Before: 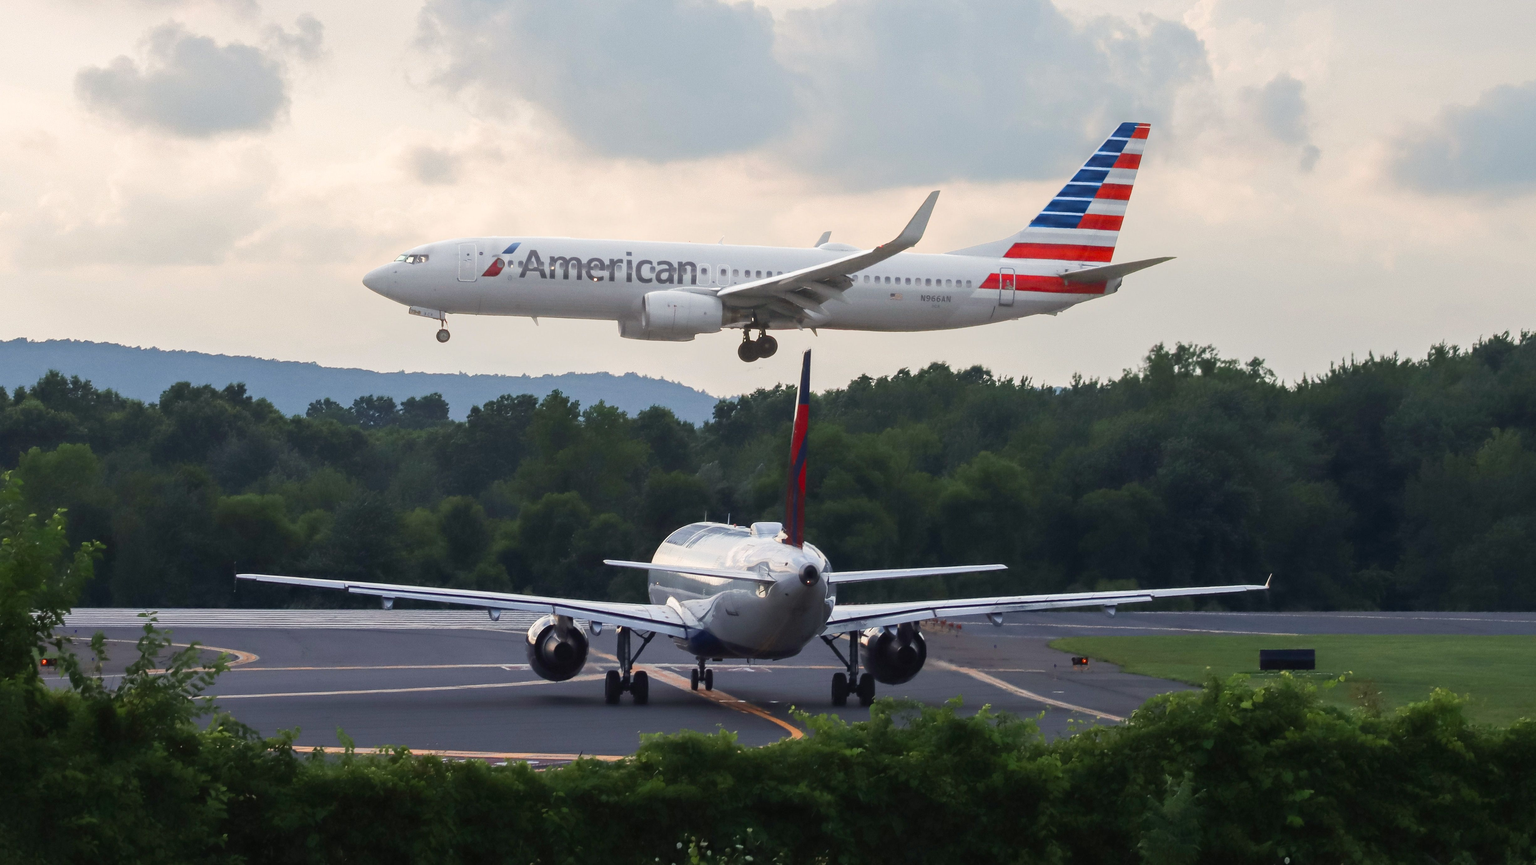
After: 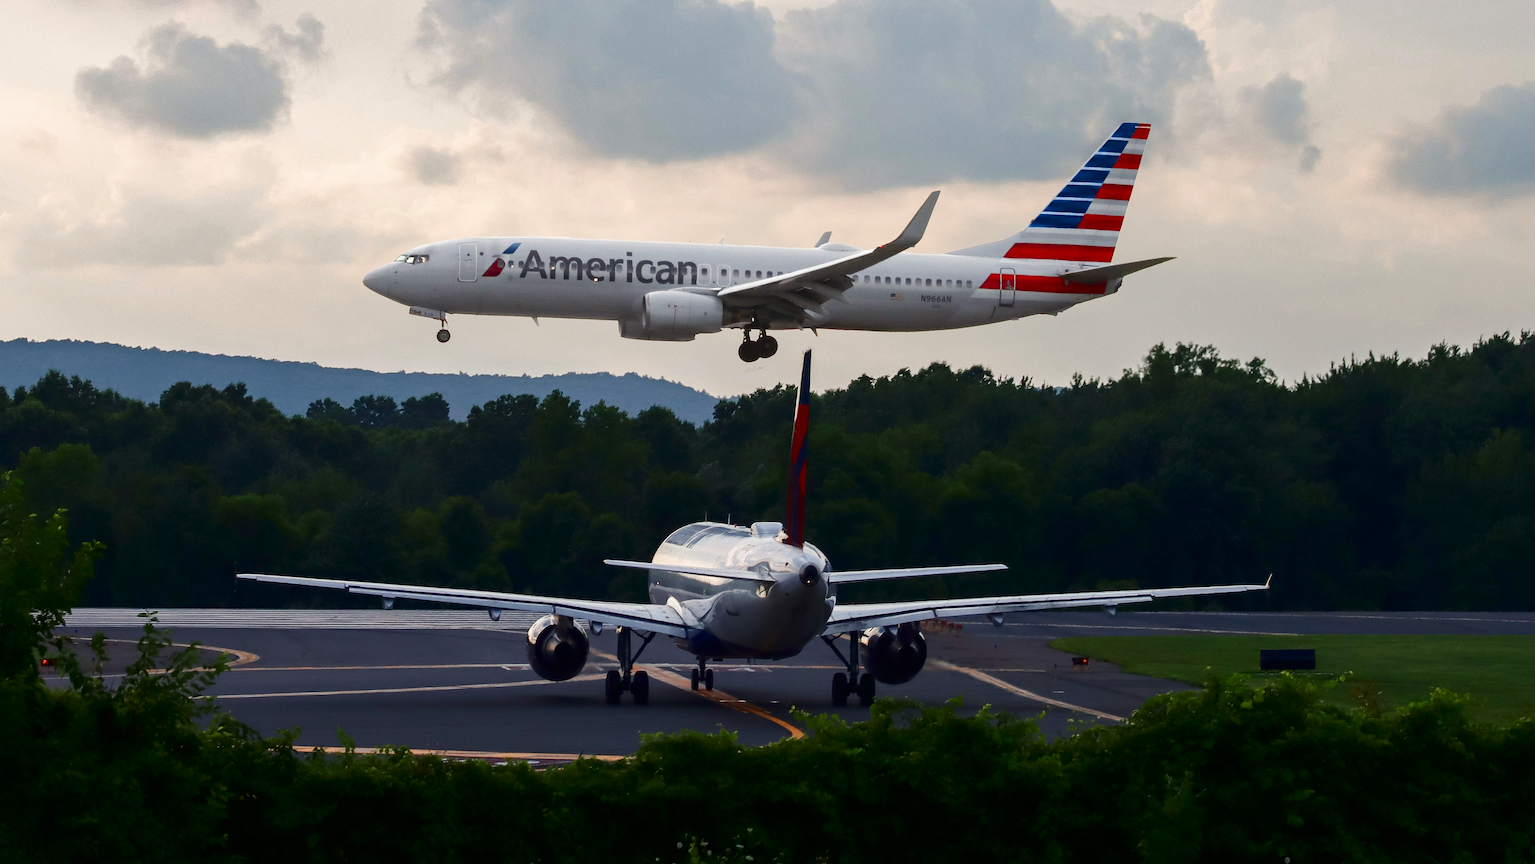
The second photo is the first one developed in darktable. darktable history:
contrast brightness saturation: contrast 0.095, brightness -0.272, saturation 0.142
